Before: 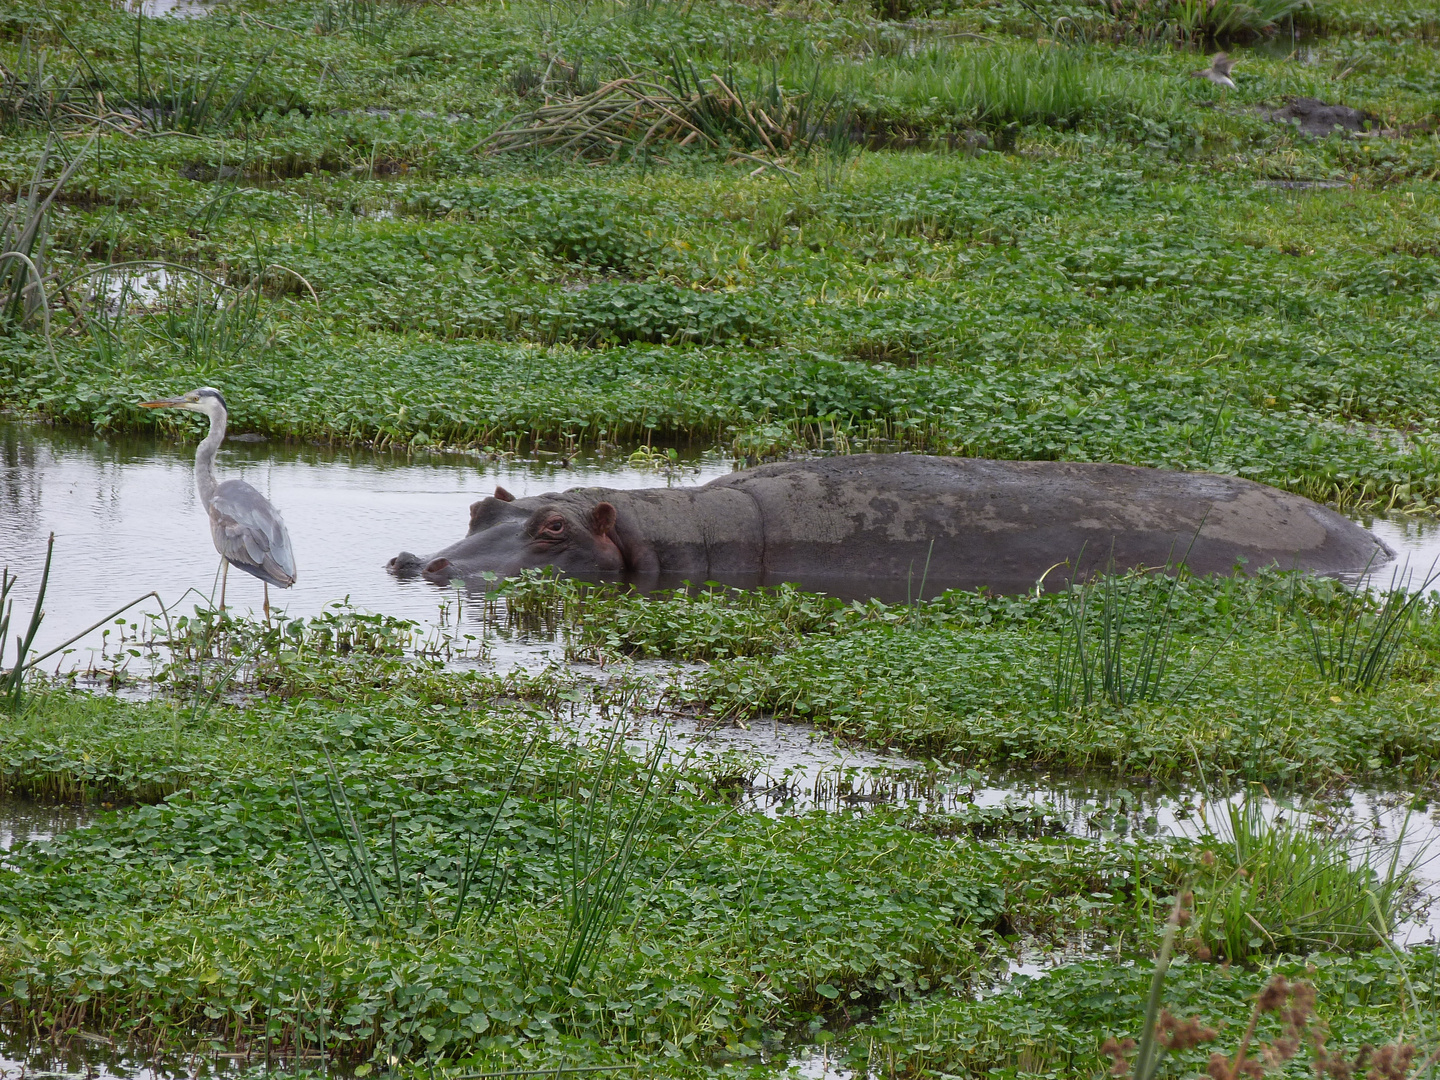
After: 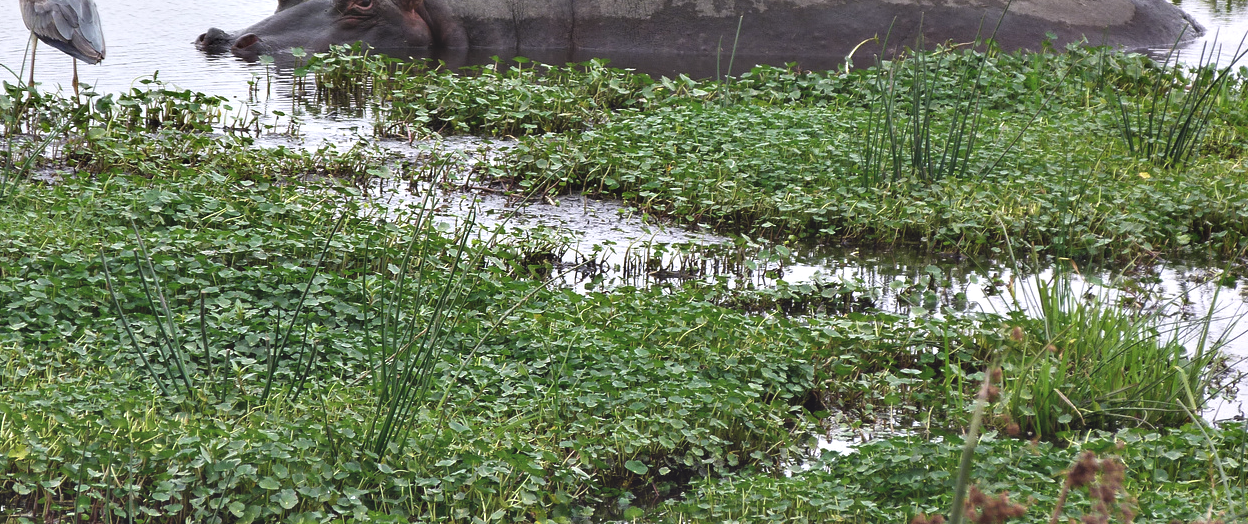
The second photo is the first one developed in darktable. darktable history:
contrast equalizer: y [[0.6 ×6], [0.55 ×6], [0 ×6], [0 ×6], [0 ×6]]
crop and rotate: left 13.301%, top 48.611%, bottom 2.839%
exposure: black level correction -0.028, compensate highlight preservation false
